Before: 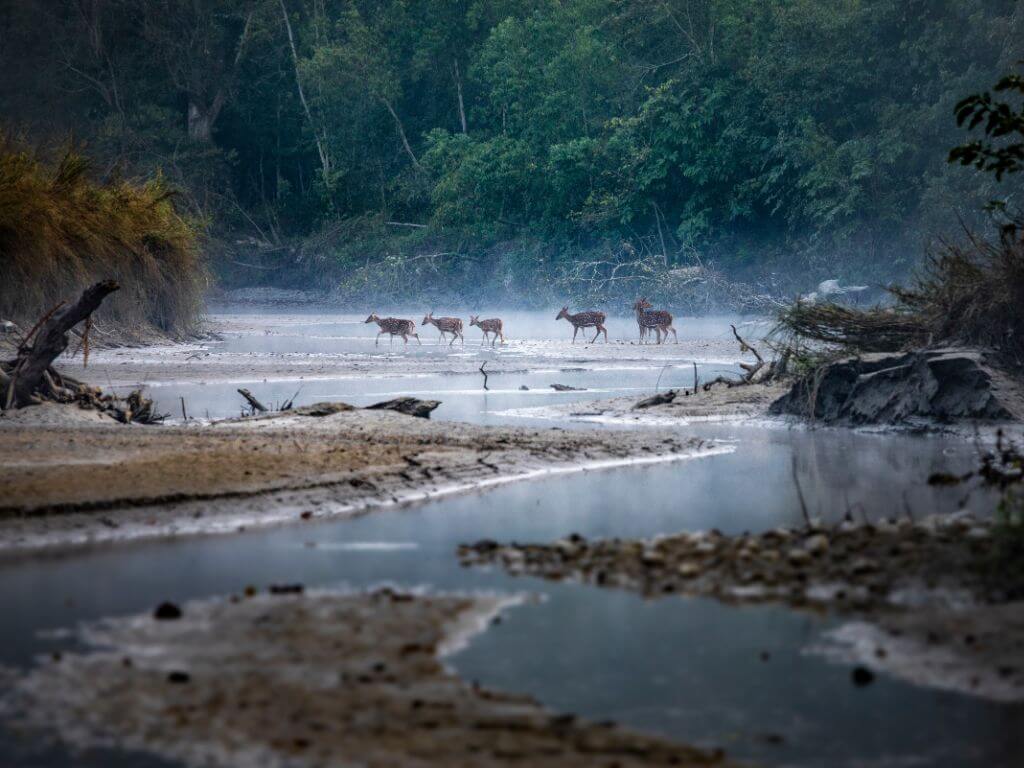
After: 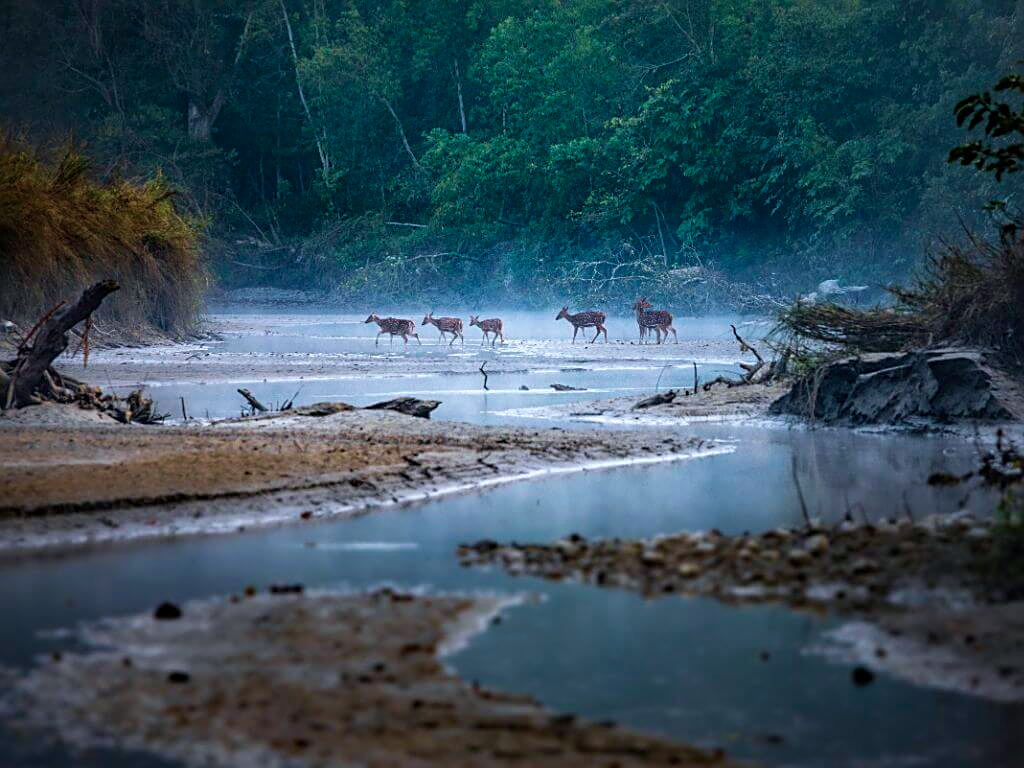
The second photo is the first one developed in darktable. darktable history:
color calibration: output R [0.972, 0.068, -0.094, 0], output G [-0.178, 1.216, -0.086, 0], output B [0.095, -0.136, 0.98, 0], illuminant as shot in camera, x 0.358, y 0.373, temperature 4628.91 K
sharpen: on, module defaults
velvia: on, module defaults
tone equalizer: on, module defaults
